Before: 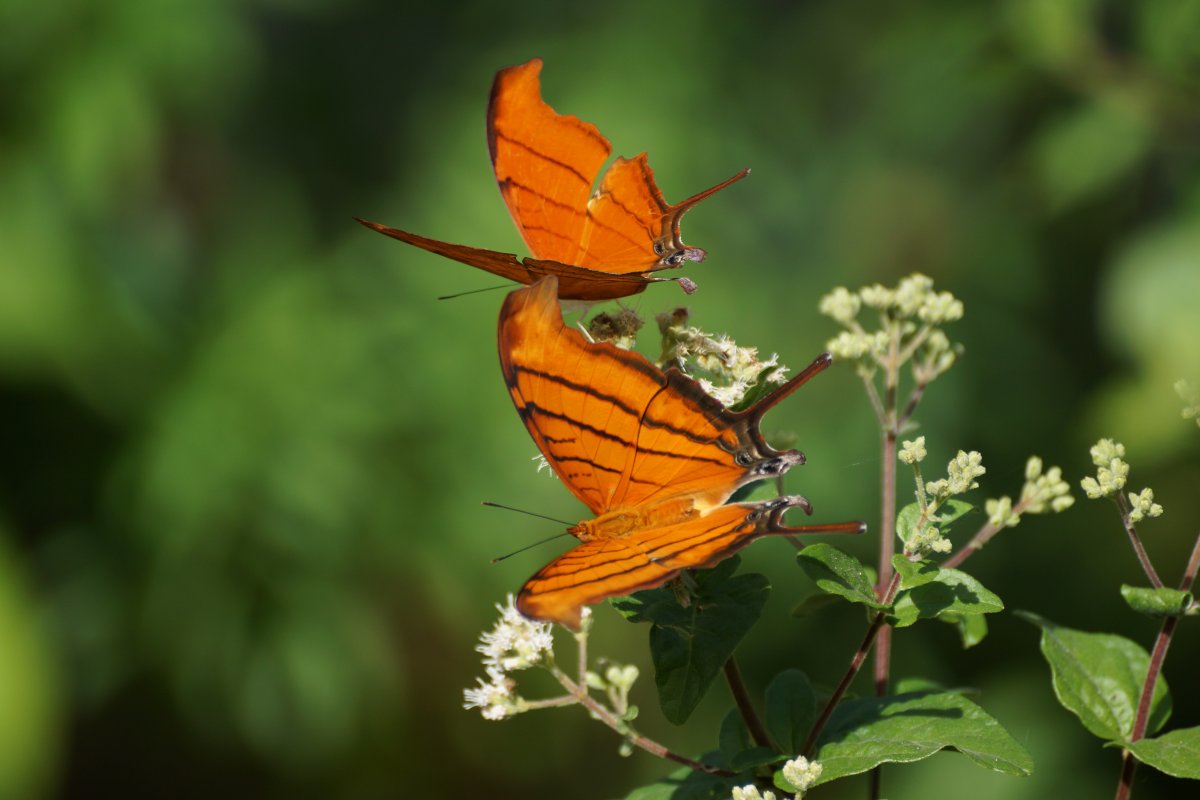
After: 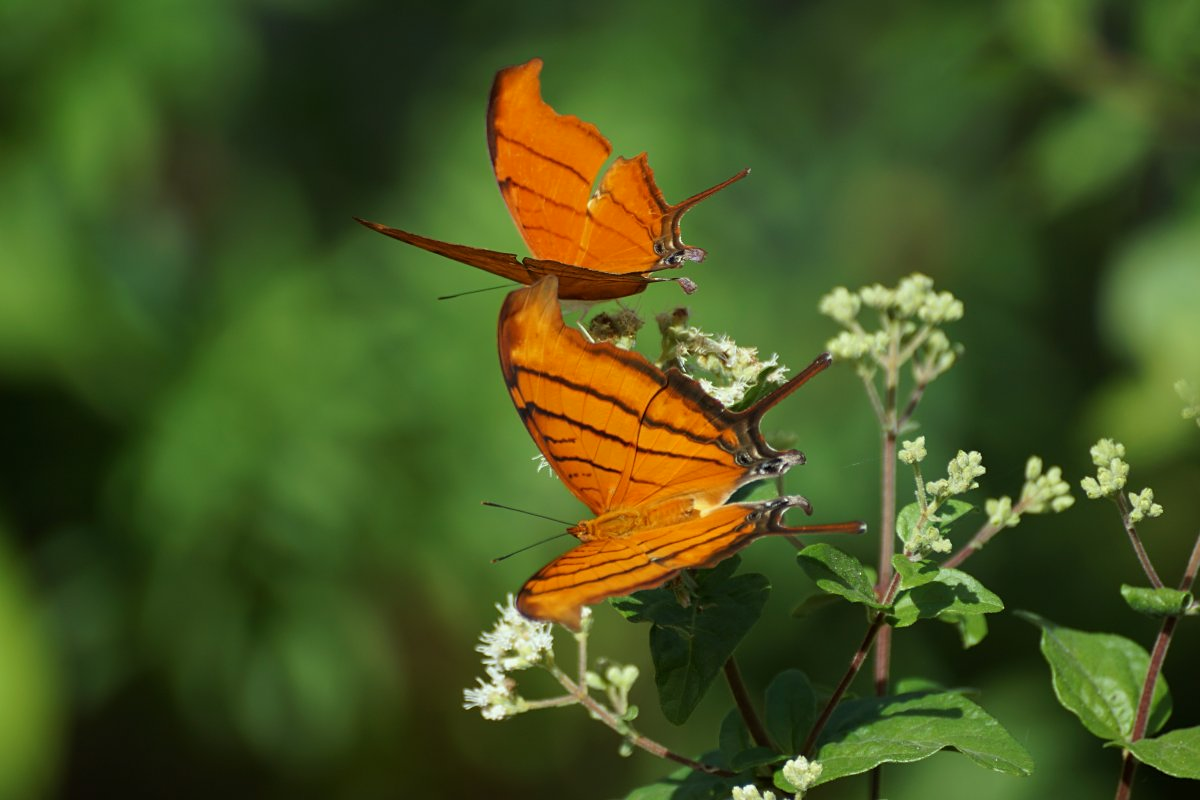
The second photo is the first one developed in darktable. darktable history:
color correction: highlights a* -6.69, highlights b* 0.49
sharpen: amount 0.2
